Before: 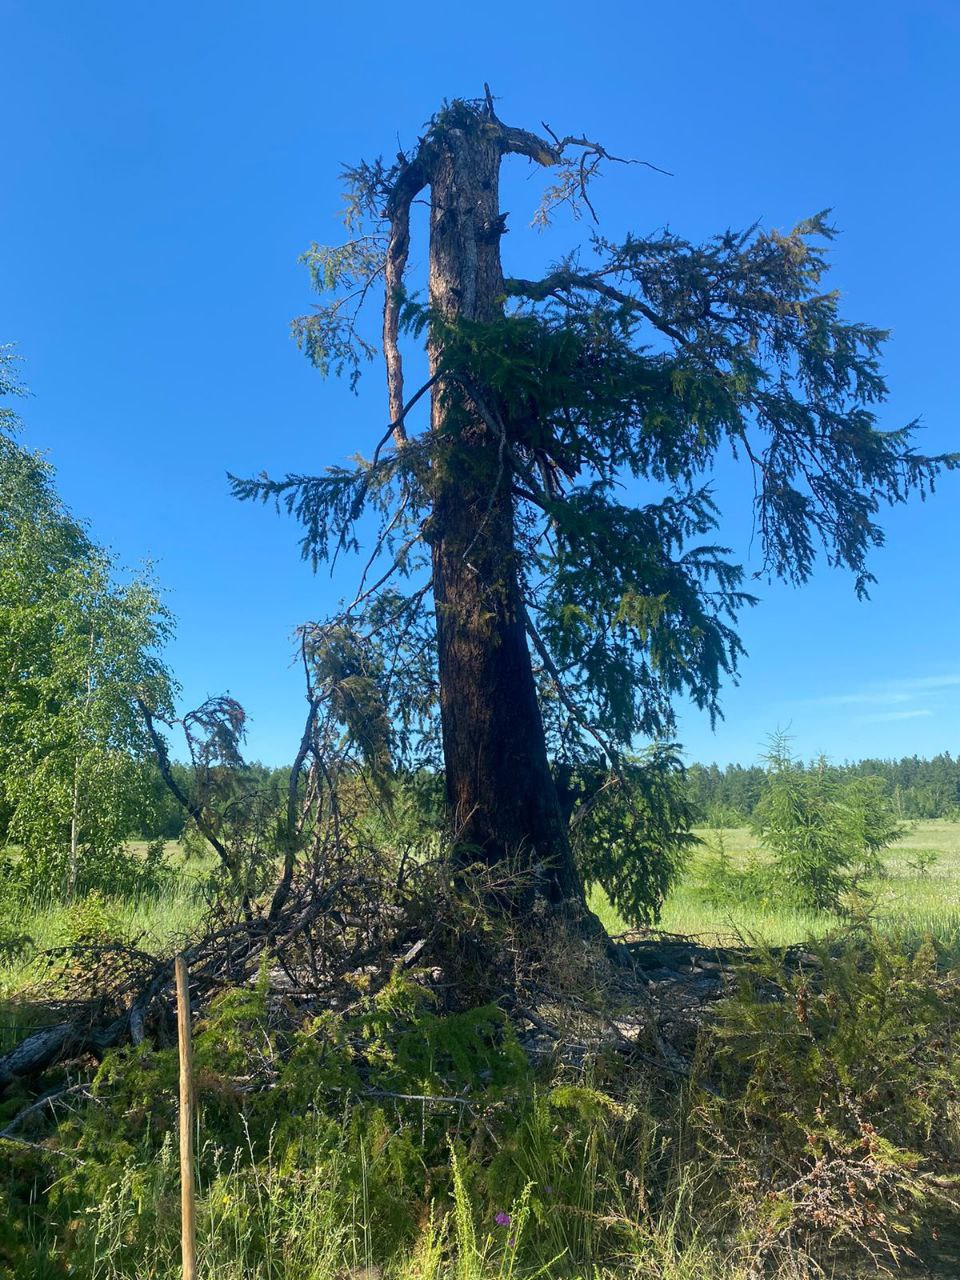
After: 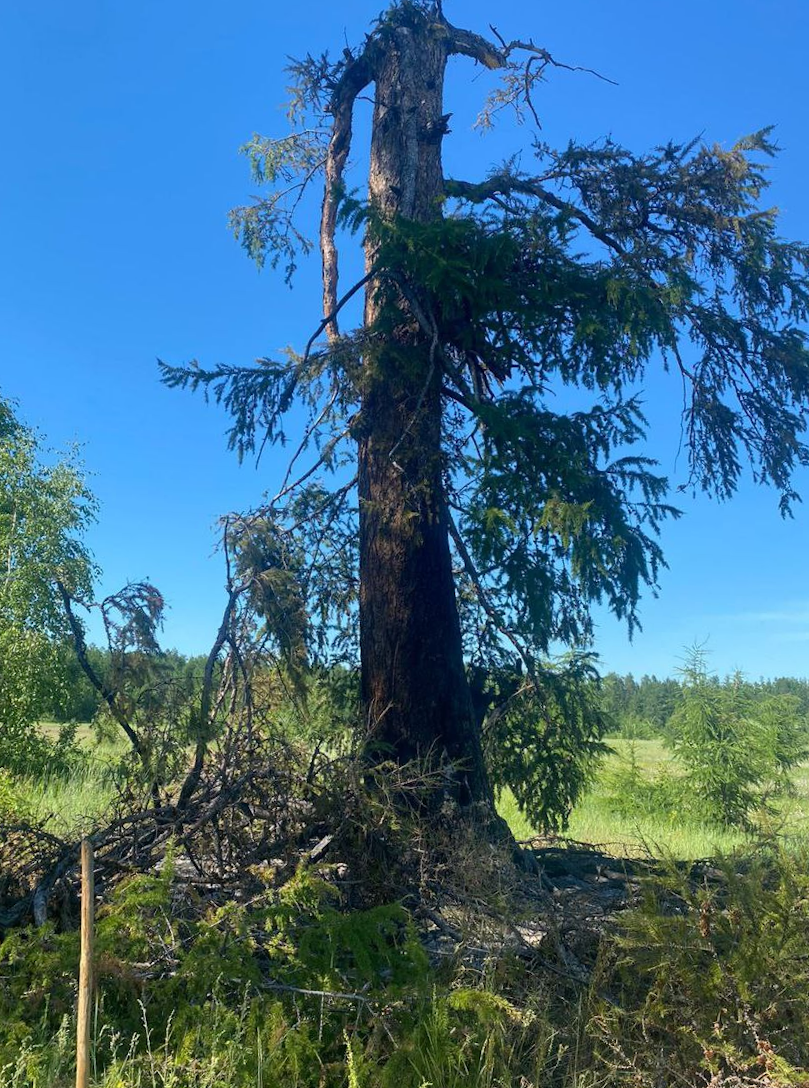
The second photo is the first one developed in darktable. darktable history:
crop and rotate: angle -2.86°, left 5.42%, top 5.198%, right 4.708%, bottom 4.209%
